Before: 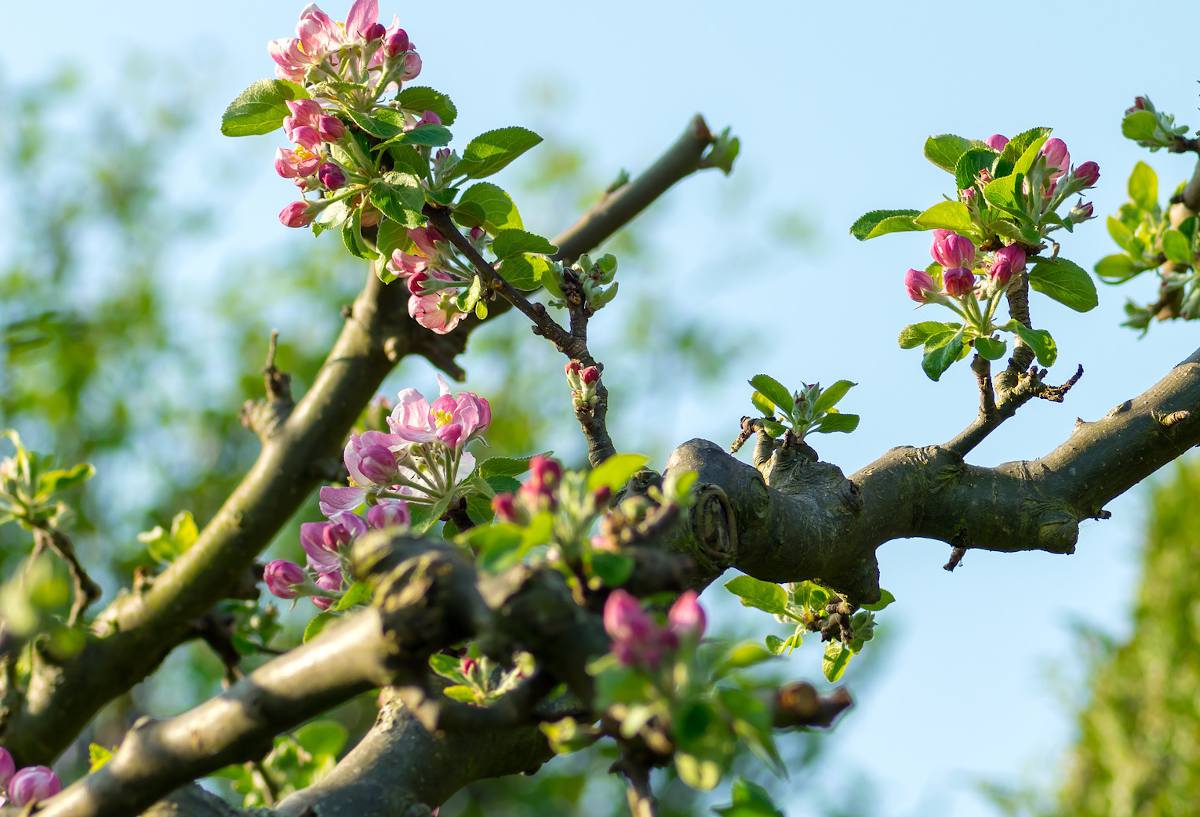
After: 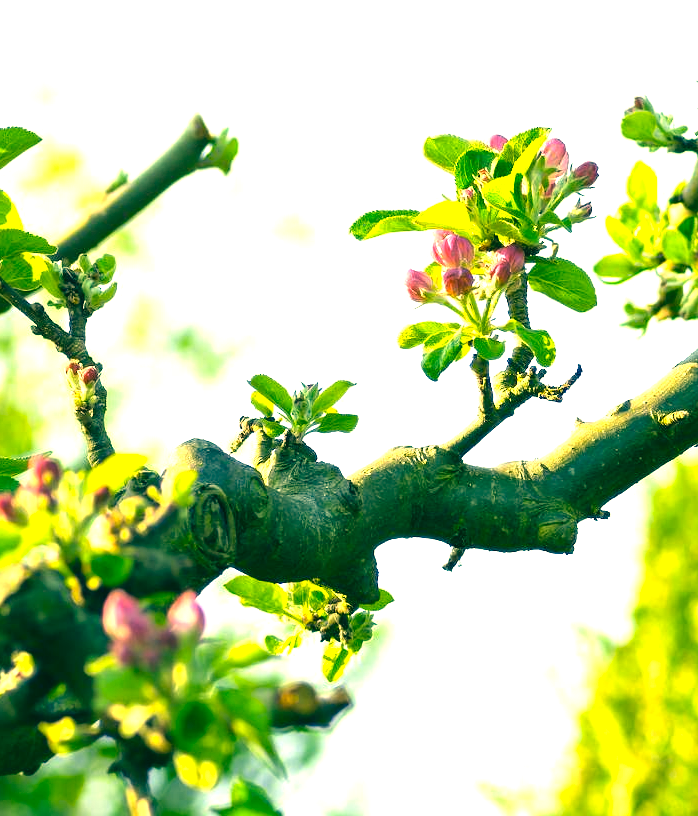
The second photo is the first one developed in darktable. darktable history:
levels: levels [0.026, 0.507, 0.987]
color correction: highlights a* 2.27, highlights b* 34.15, shadows a* -36.67, shadows b* -5.63
crop: left 41.824%
exposure: black level correction -0.002, exposure 1.356 EV, compensate highlight preservation false
